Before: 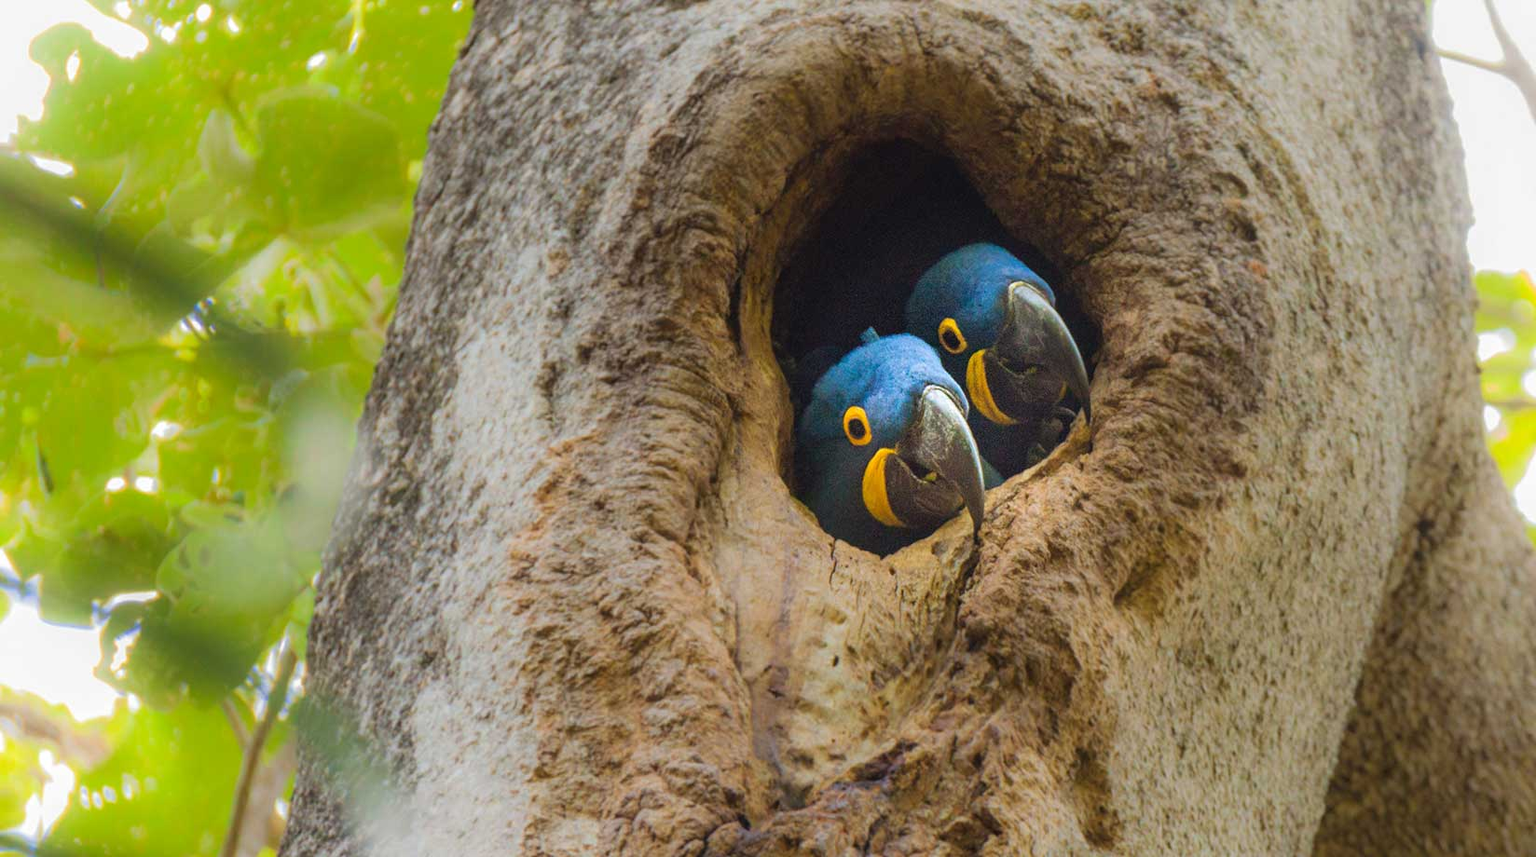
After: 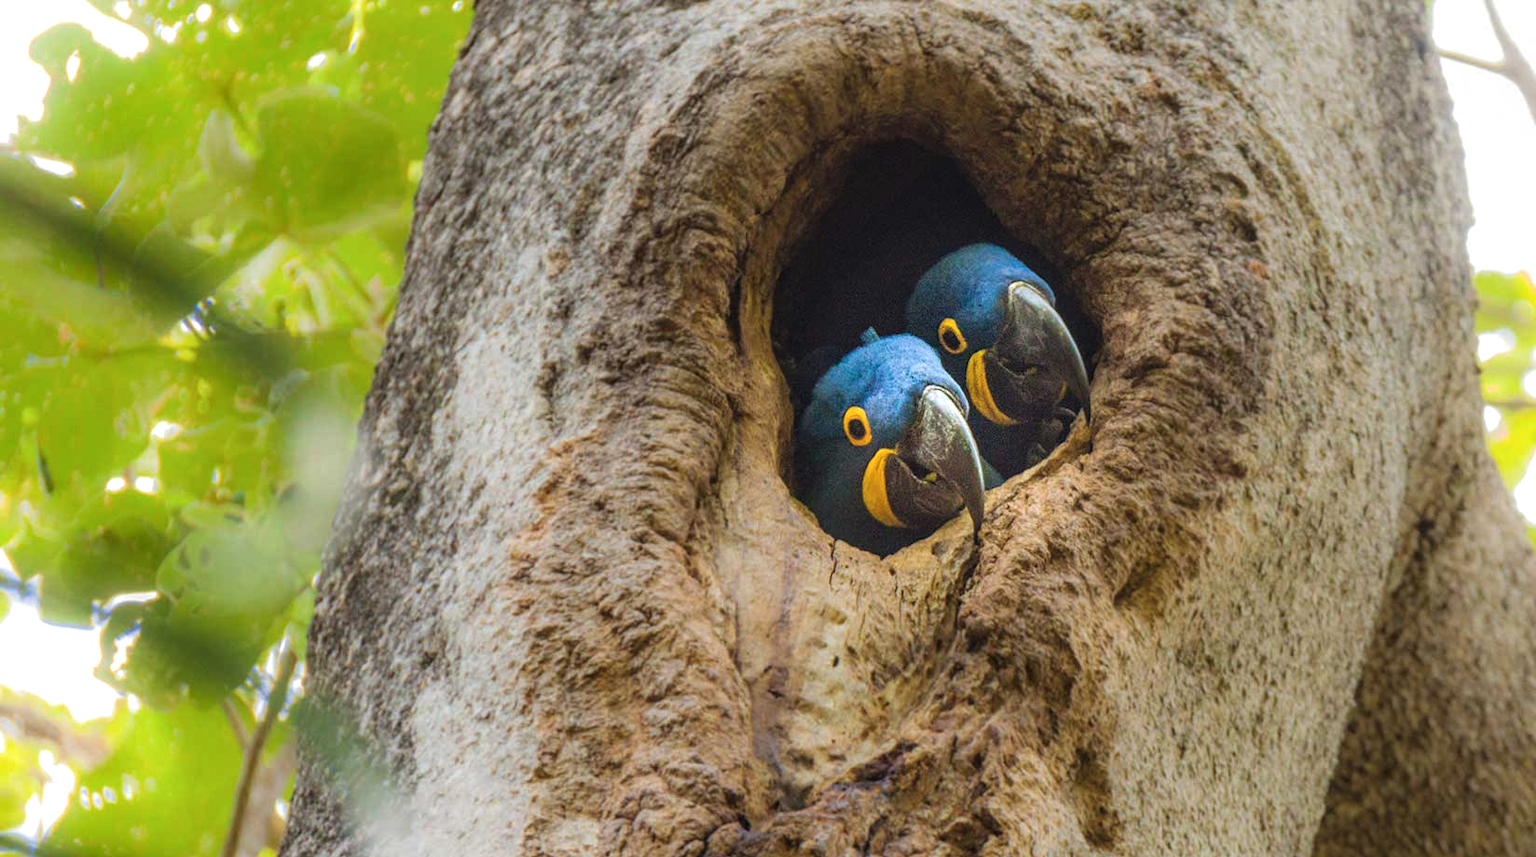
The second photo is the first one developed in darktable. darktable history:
exposure: black level correction -0.005, exposure 0.049 EV, compensate highlight preservation false
local contrast: detail 130%
